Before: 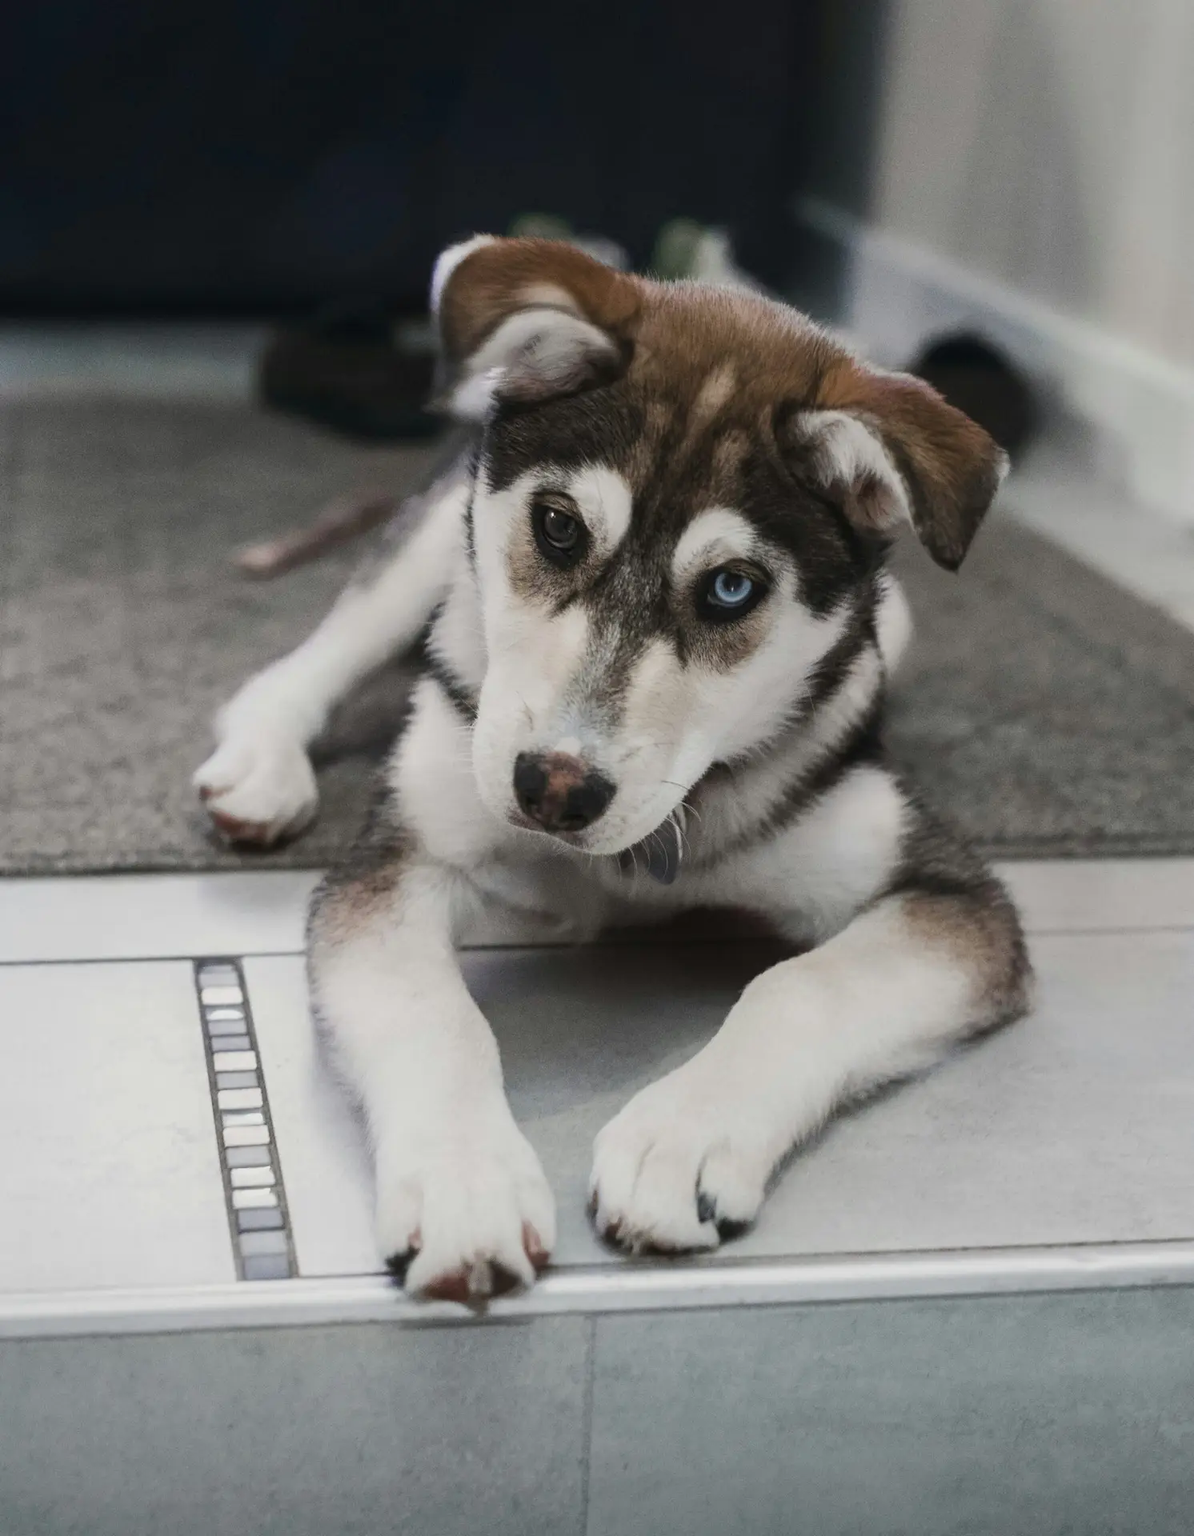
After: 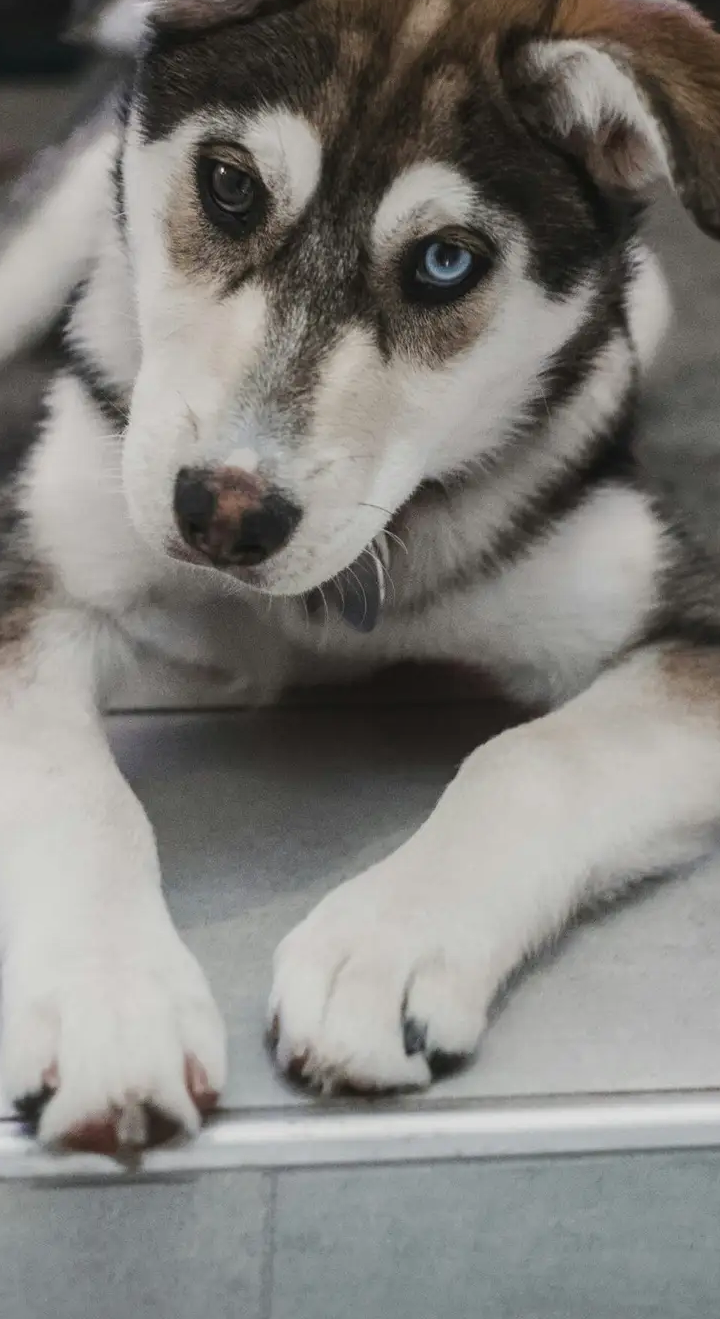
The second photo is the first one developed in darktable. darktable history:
crop: left 31.379%, top 24.658%, right 20.326%, bottom 6.628%
local contrast: detail 110%
